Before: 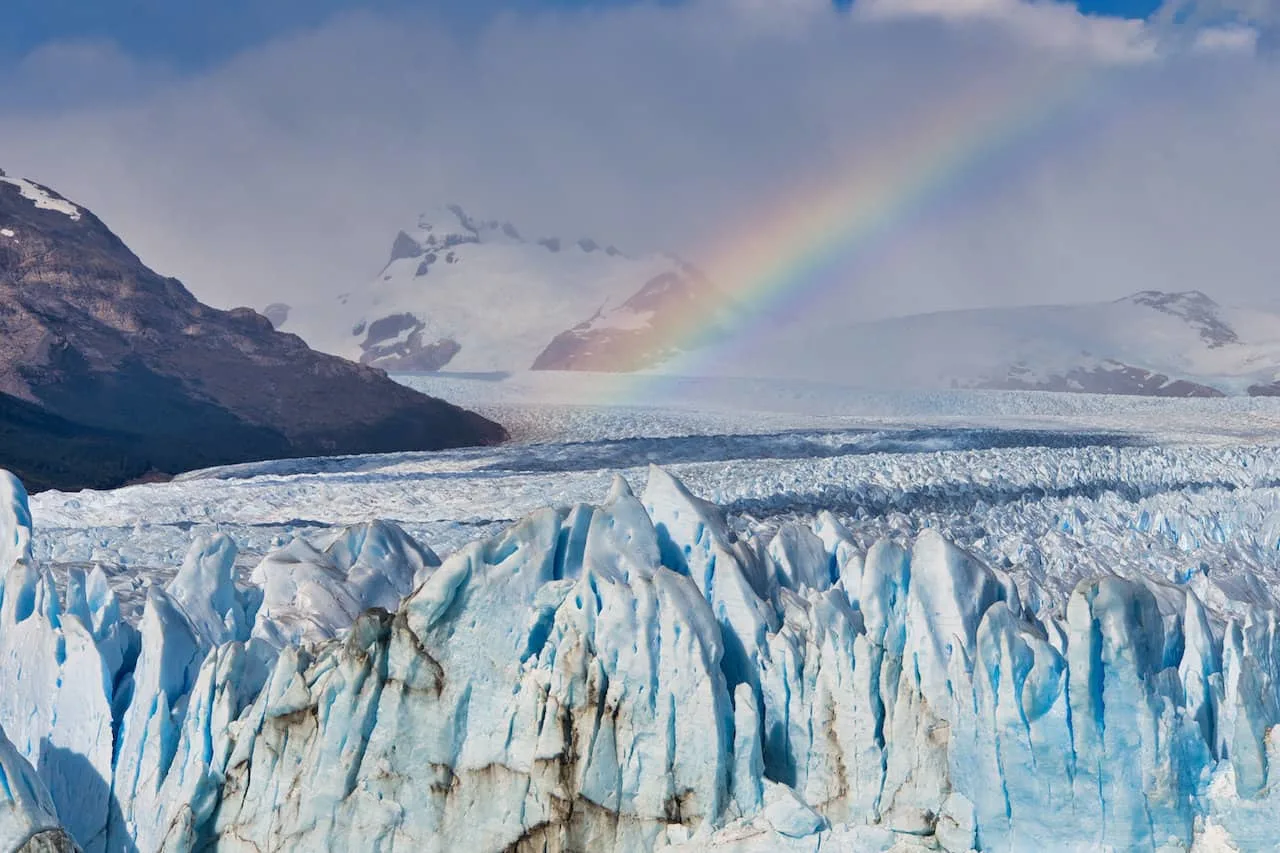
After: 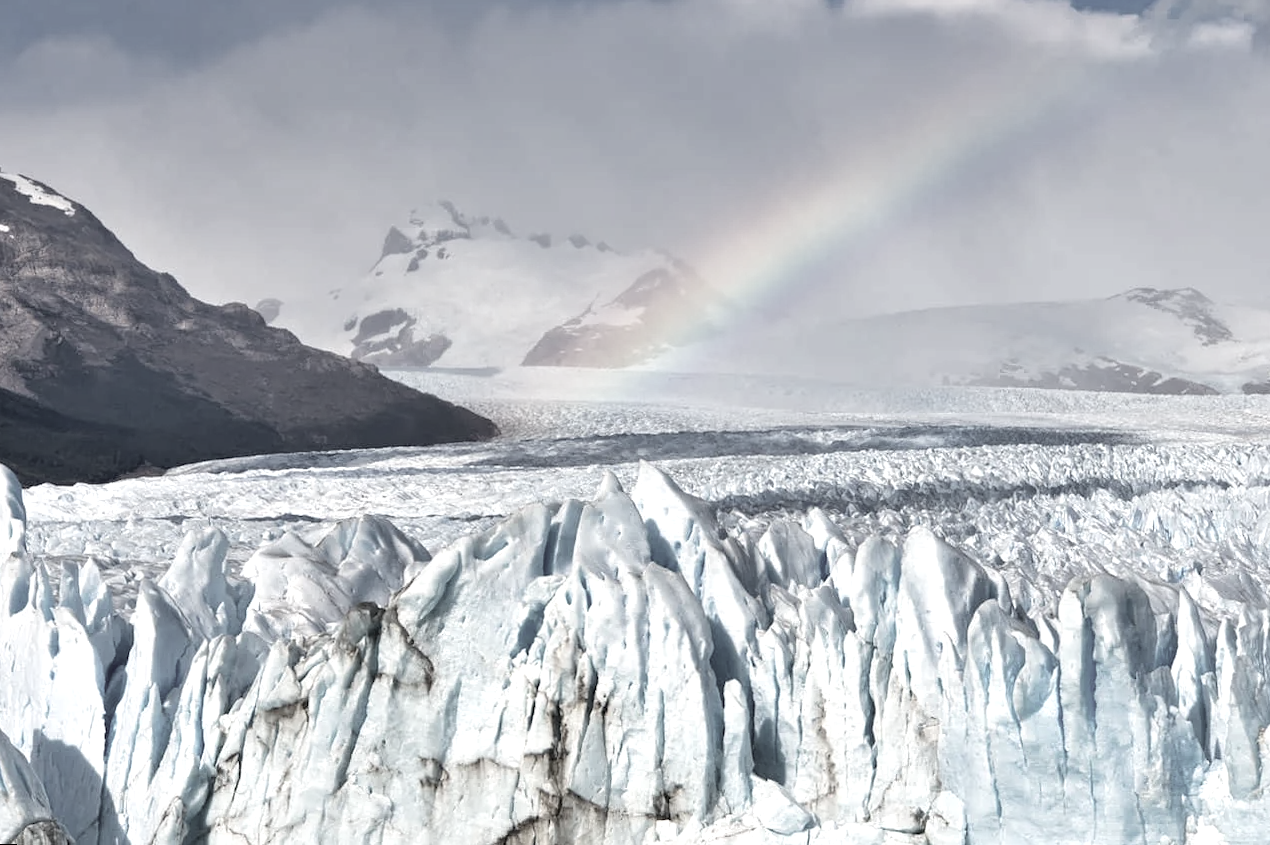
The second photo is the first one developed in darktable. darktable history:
exposure: exposure 0.657 EV, compensate highlight preservation false
color correction: saturation 0.3
rotate and perspective: rotation 0.192°, lens shift (horizontal) -0.015, crop left 0.005, crop right 0.996, crop top 0.006, crop bottom 0.99
color balance rgb: global vibrance -1%, saturation formula JzAzBz (2021)
